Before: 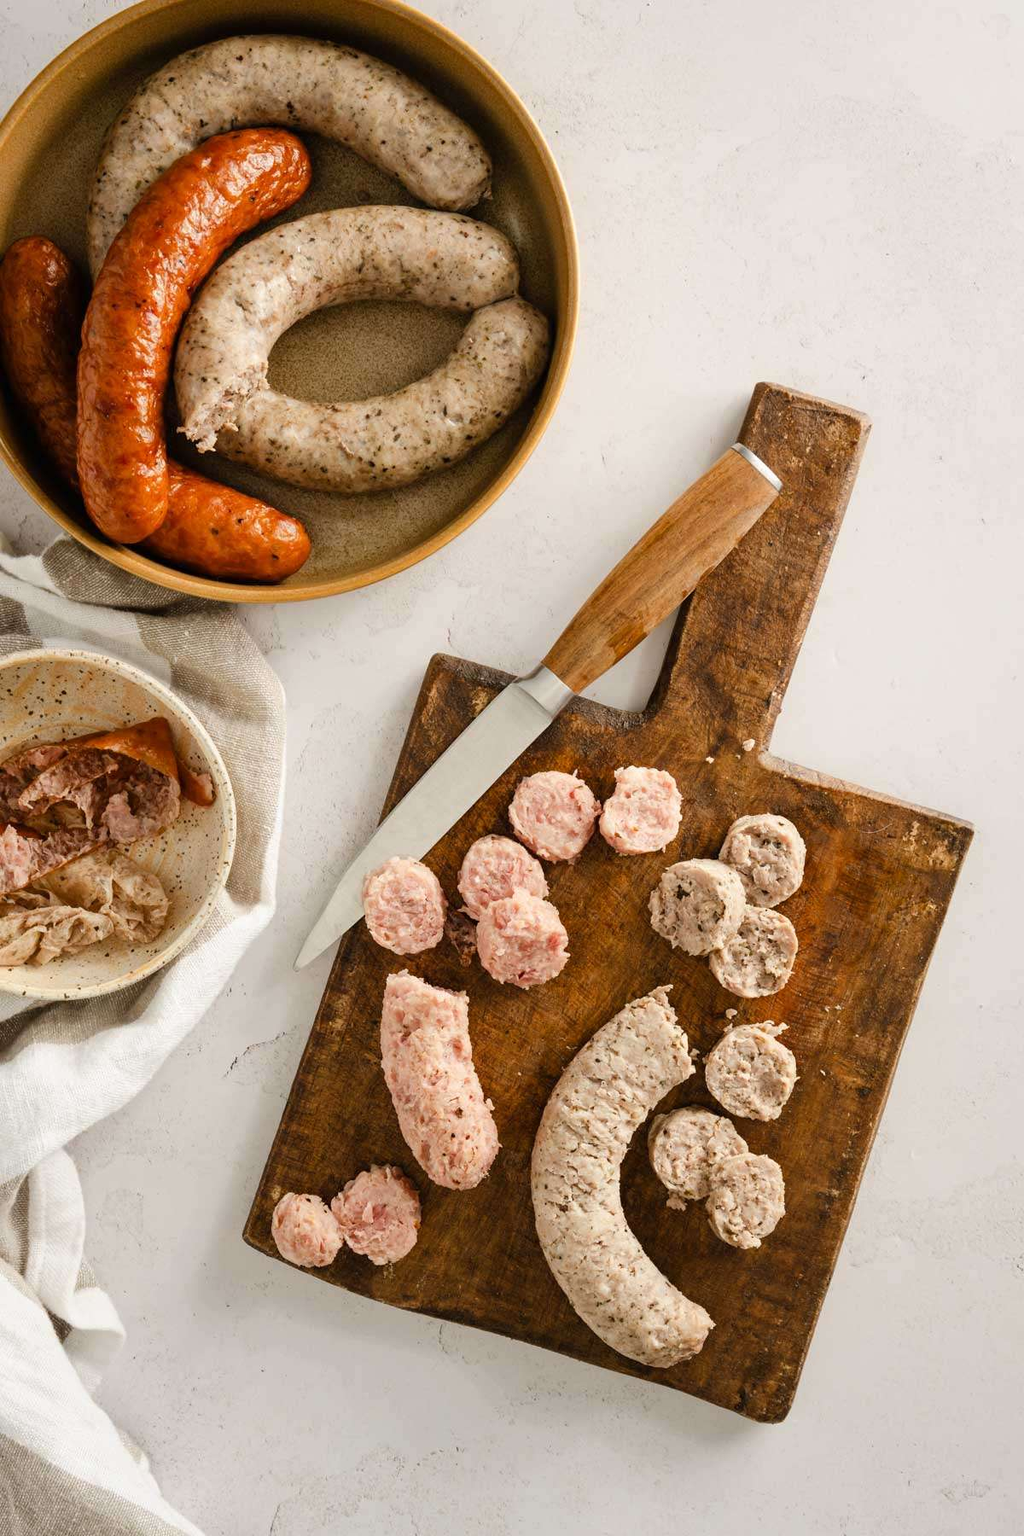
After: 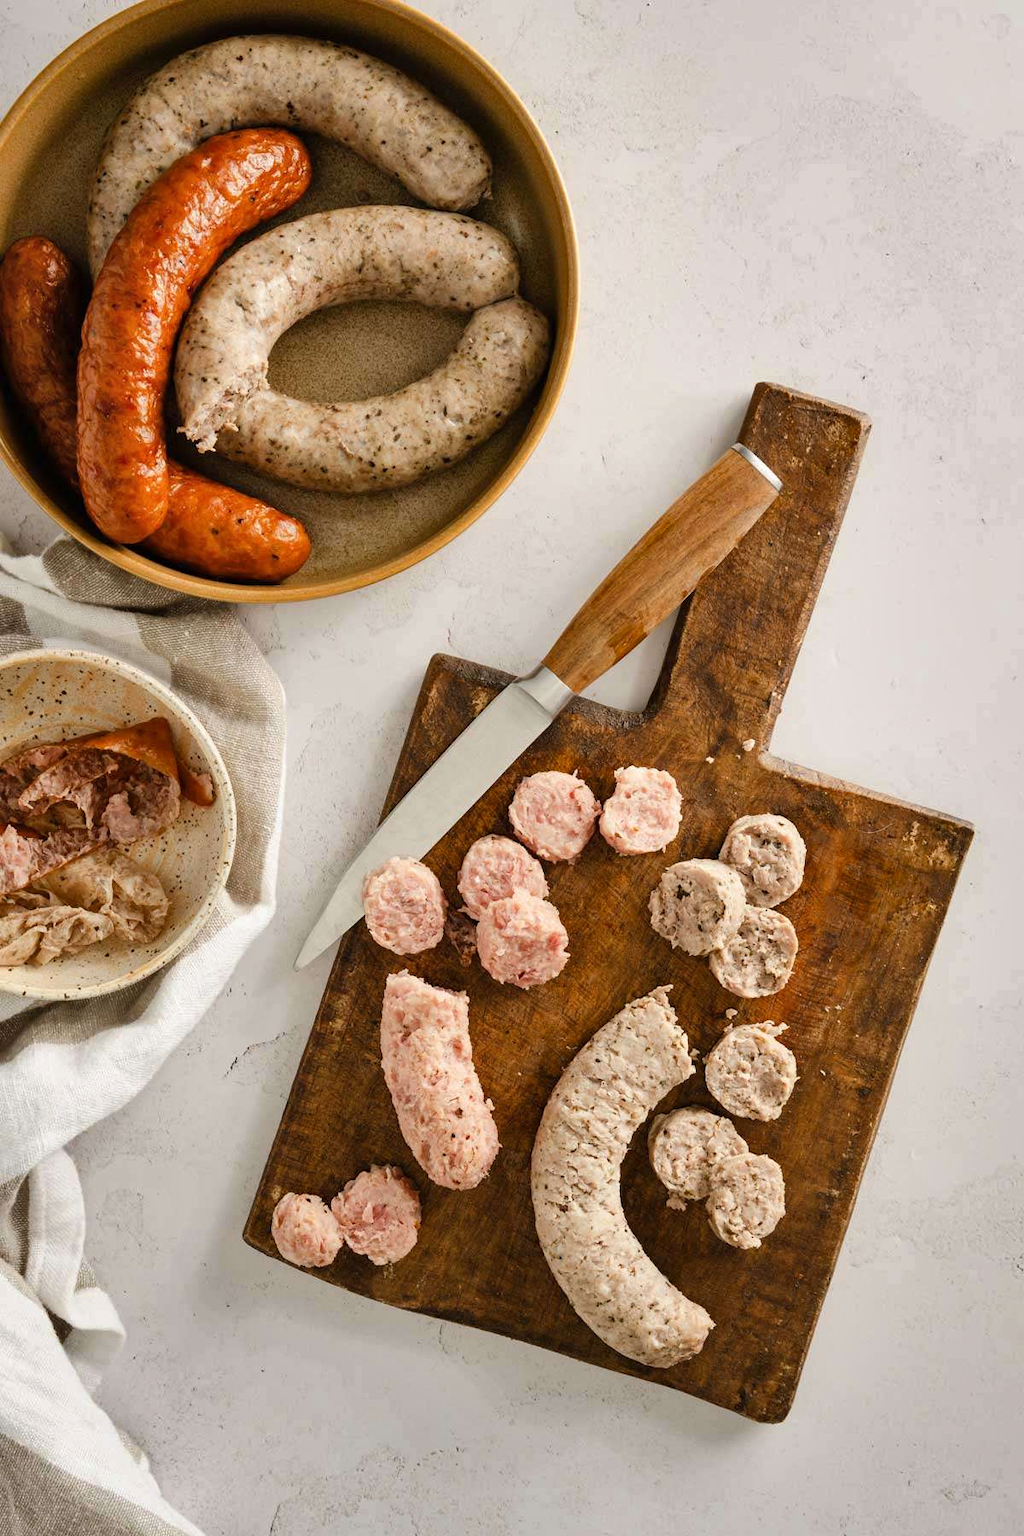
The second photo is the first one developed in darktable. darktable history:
shadows and highlights: low approximation 0.01, soften with gaussian
white balance: emerald 1
